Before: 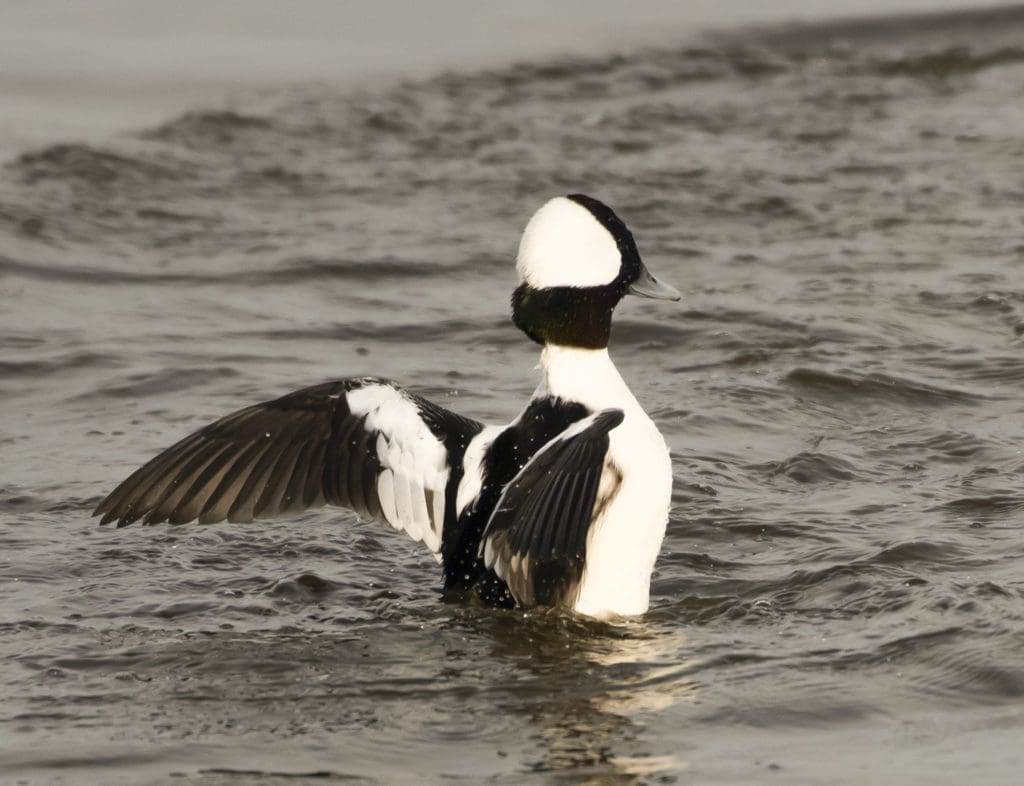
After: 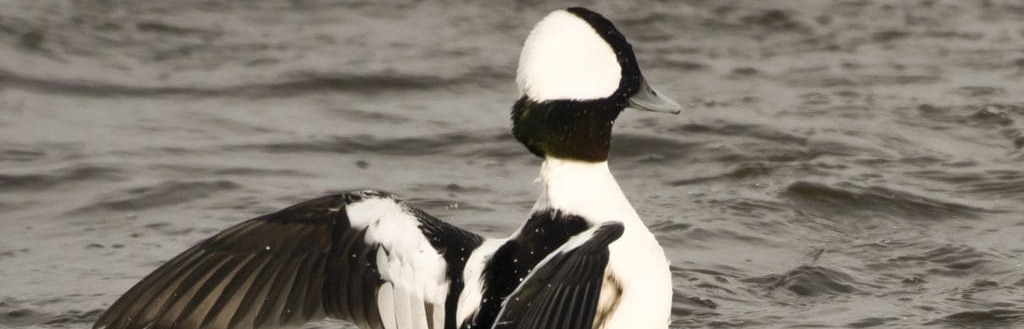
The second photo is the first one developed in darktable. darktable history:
shadows and highlights: low approximation 0.01, soften with gaussian
crop and rotate: top 23.84%, bottom 34.294%
